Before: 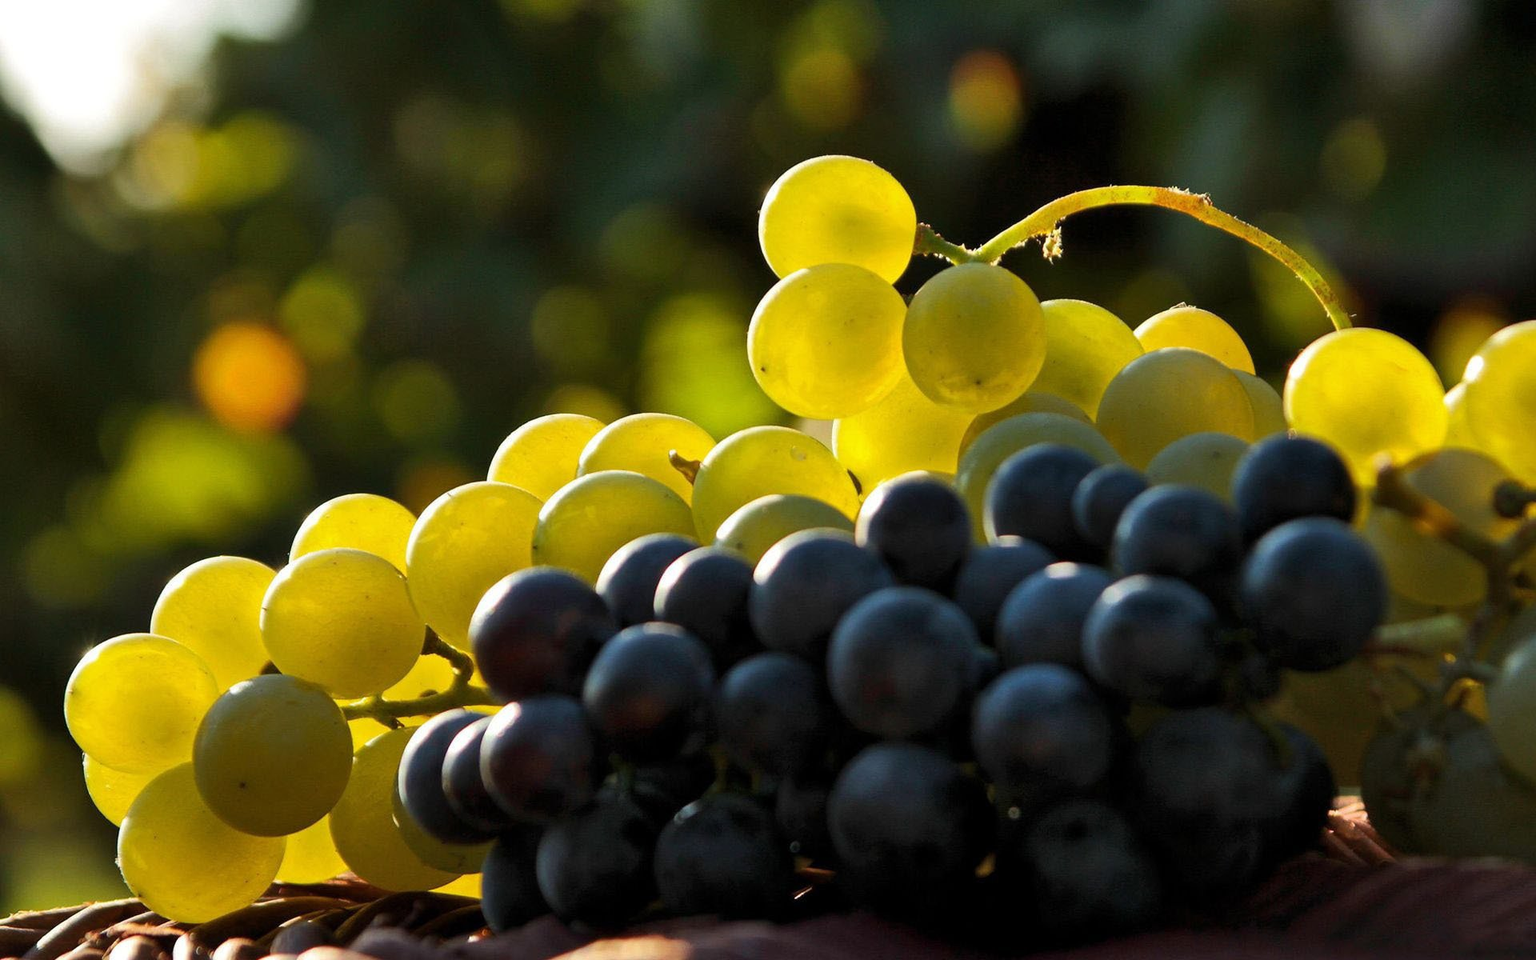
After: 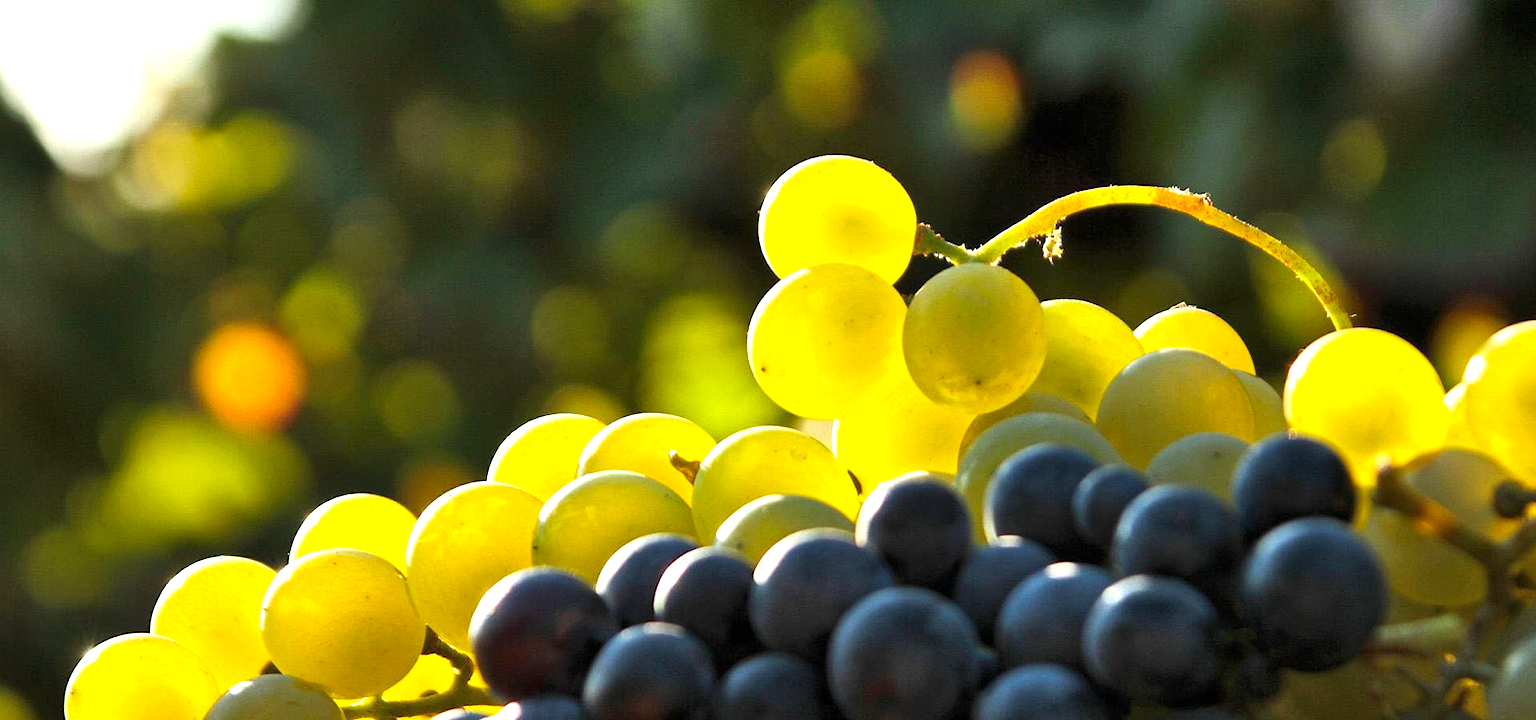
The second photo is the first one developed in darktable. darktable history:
exposure: black level correction 0, exposure 0.9 EV, compensate highlight preservation false
vibrance: on, module defaults
crop: bottom 24.967%
